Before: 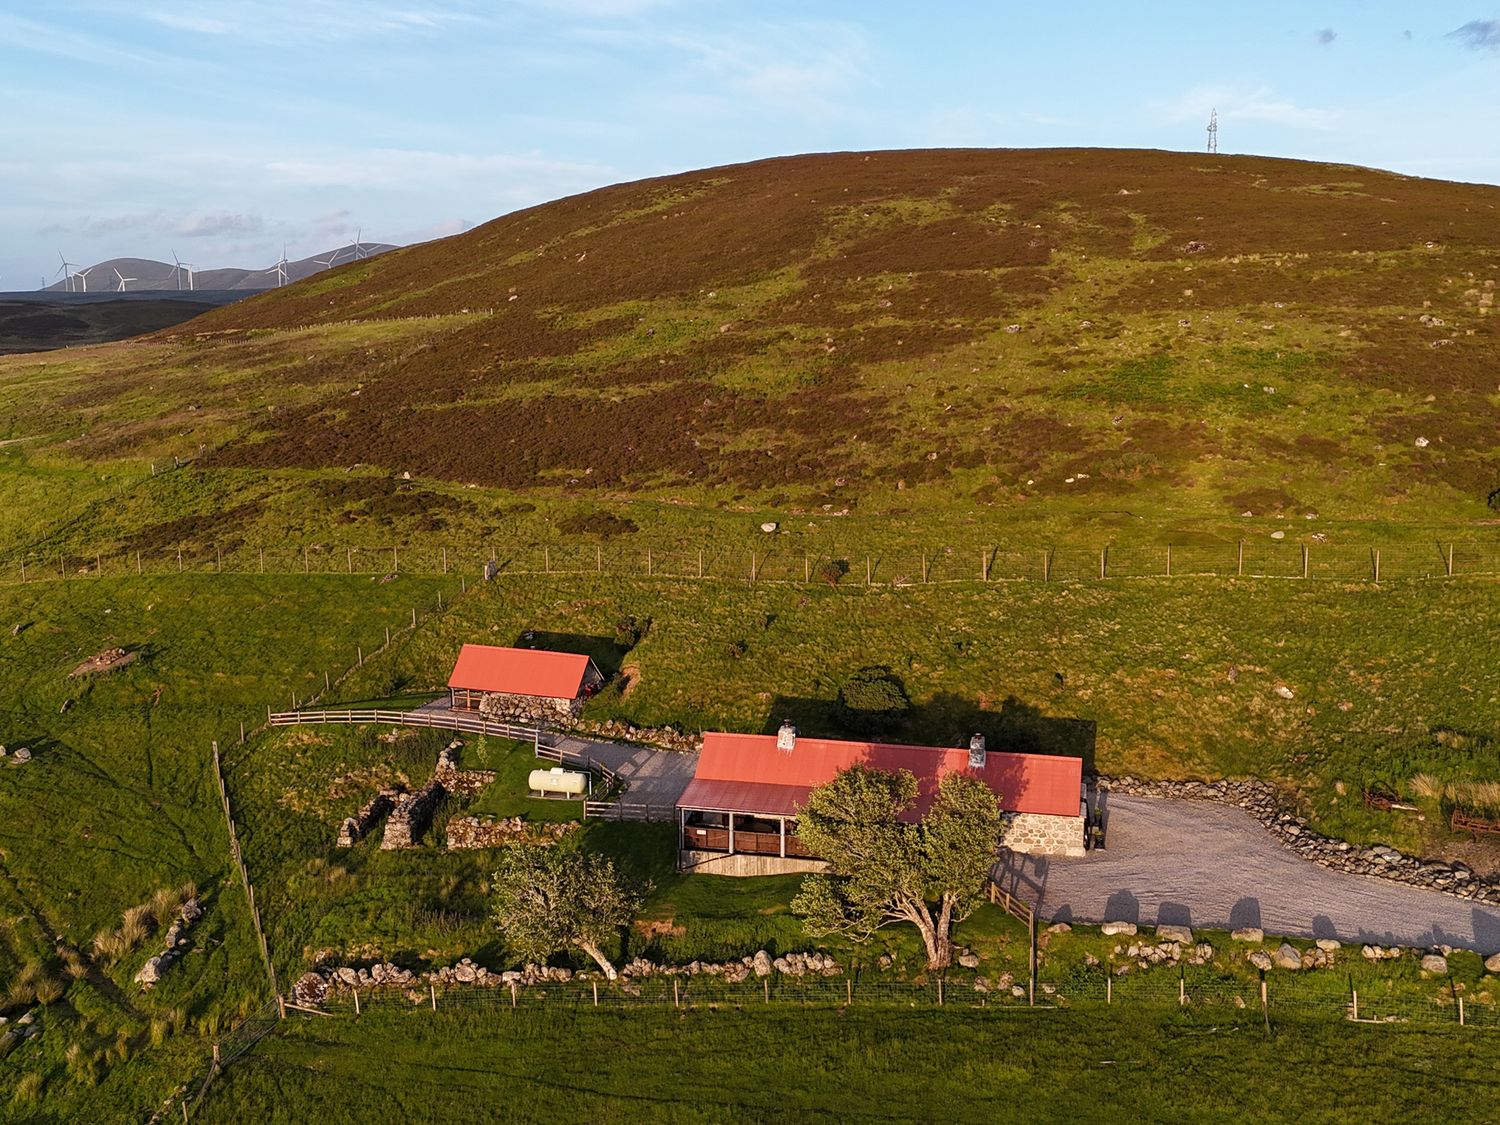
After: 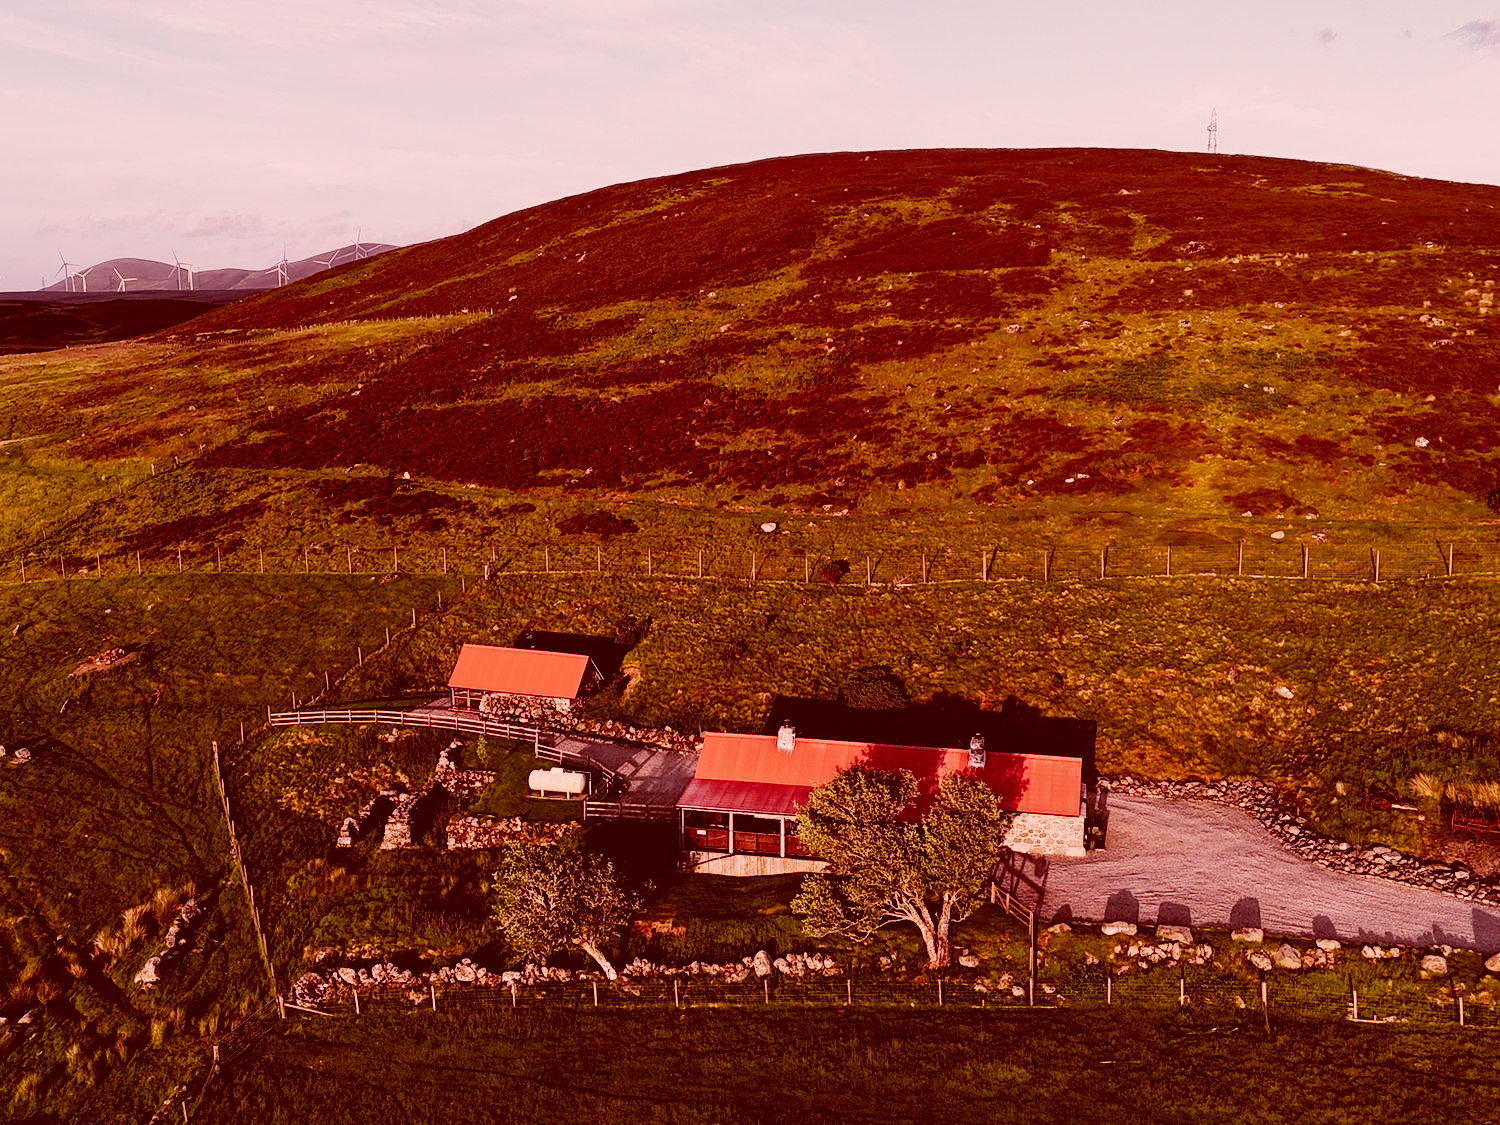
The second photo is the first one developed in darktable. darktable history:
color correction: highlights a* 9.03, highlights b* 8.71, shadows a* 40, shadows b* 40, saturation 0.8
sigmoid: contrast 1.81, skew -0.21, preserve hue 0%, red attenuation 0.1, red rotation 0.035, green attenuation 0.1, green rotation -0.017, blue attenuation 0.15, blue rotation -0.052, base primaries Rec2020
tone curve: curves: ch0 [(0, 0) (0.003, 0.003) (0.011, 0.011) (0.025, 0.024) (0.044, 0.043) (0.069, 0.067) (0.1, 0.096) (0.136, 0.131) (0.177, 0.171) (0.224, 0.217) (0.277, 0.268) (0.335, 0.324) (0.399, 0.386) (0.468, 0.453) (0.543, 0.547) (0.623, 0.626) (0.709, 0.712) (0.801, 0.802) (0.898, 0.898) (1, 1)], preserve colors none
white balance: red 1.042, blue 1.17
